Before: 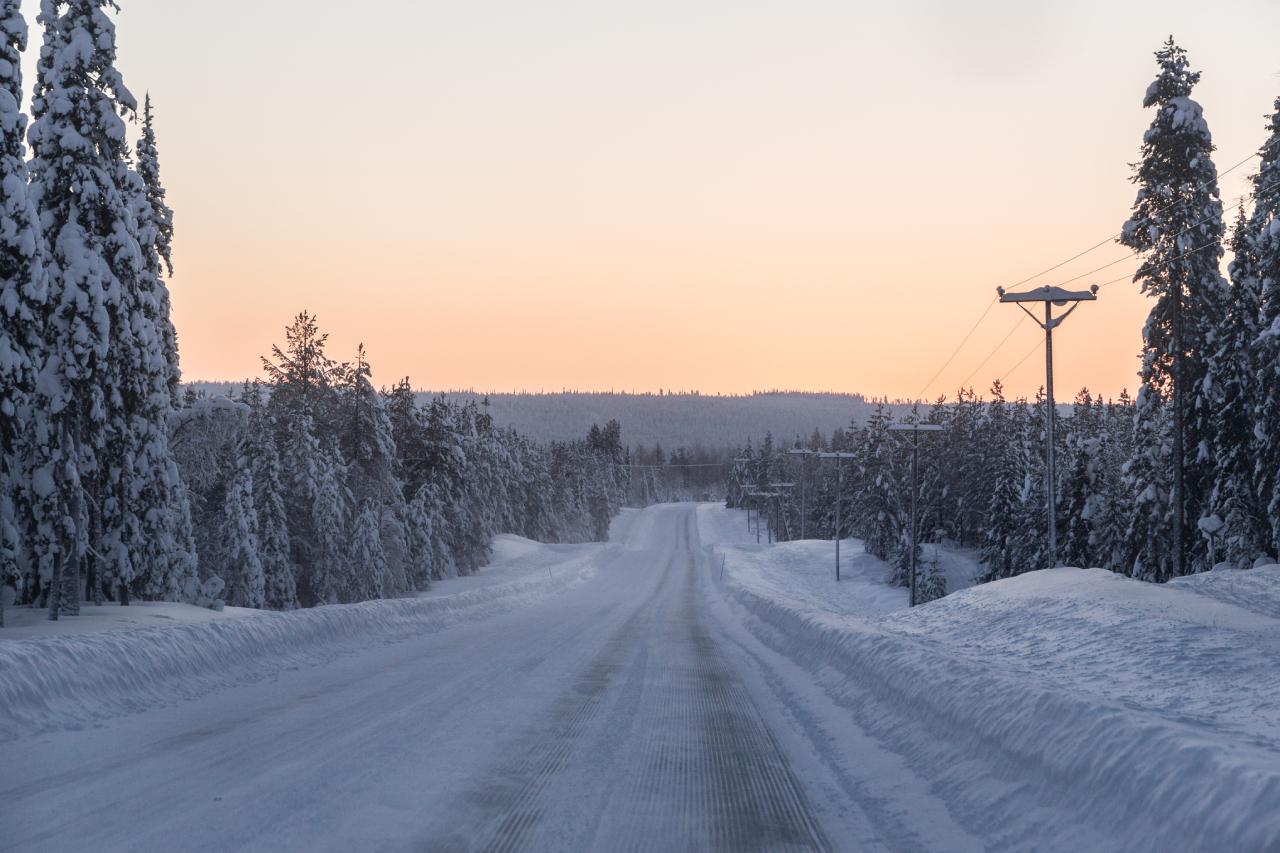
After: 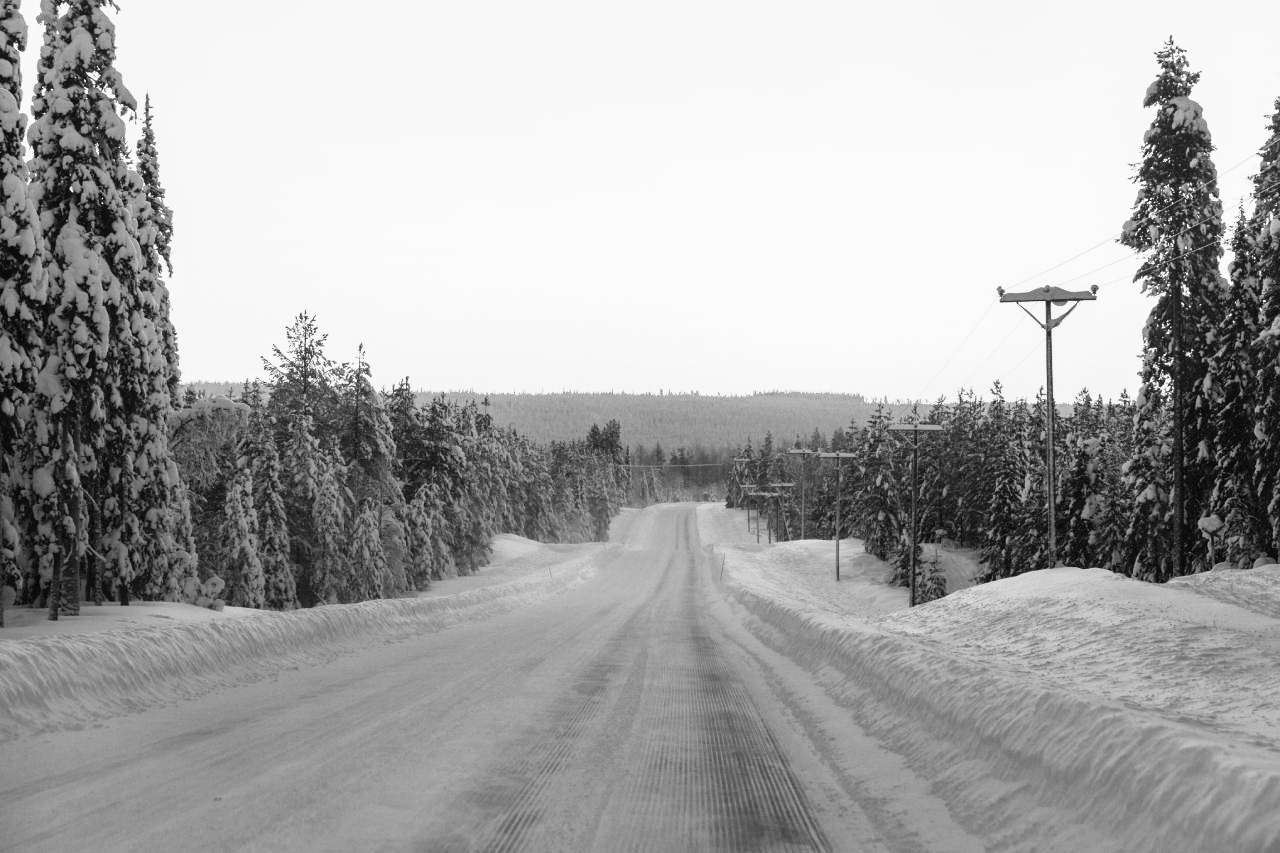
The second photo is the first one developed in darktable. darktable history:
color balance: lift [1, 1.001, 0.999, 1.001], gamma [1, 1.004, 1.007, 0.993], gain [1, 0.991, 0.987, 1.013], contrast 10%, output saturation 120%
monochrome: a 32, b 64, size 2.3
base curve: curves: ch0 [(0, 0) (0.028, 0.03) (0.121, 0.232) (0.46, 0.748) (0.859, 0.968) (1, 1)]
